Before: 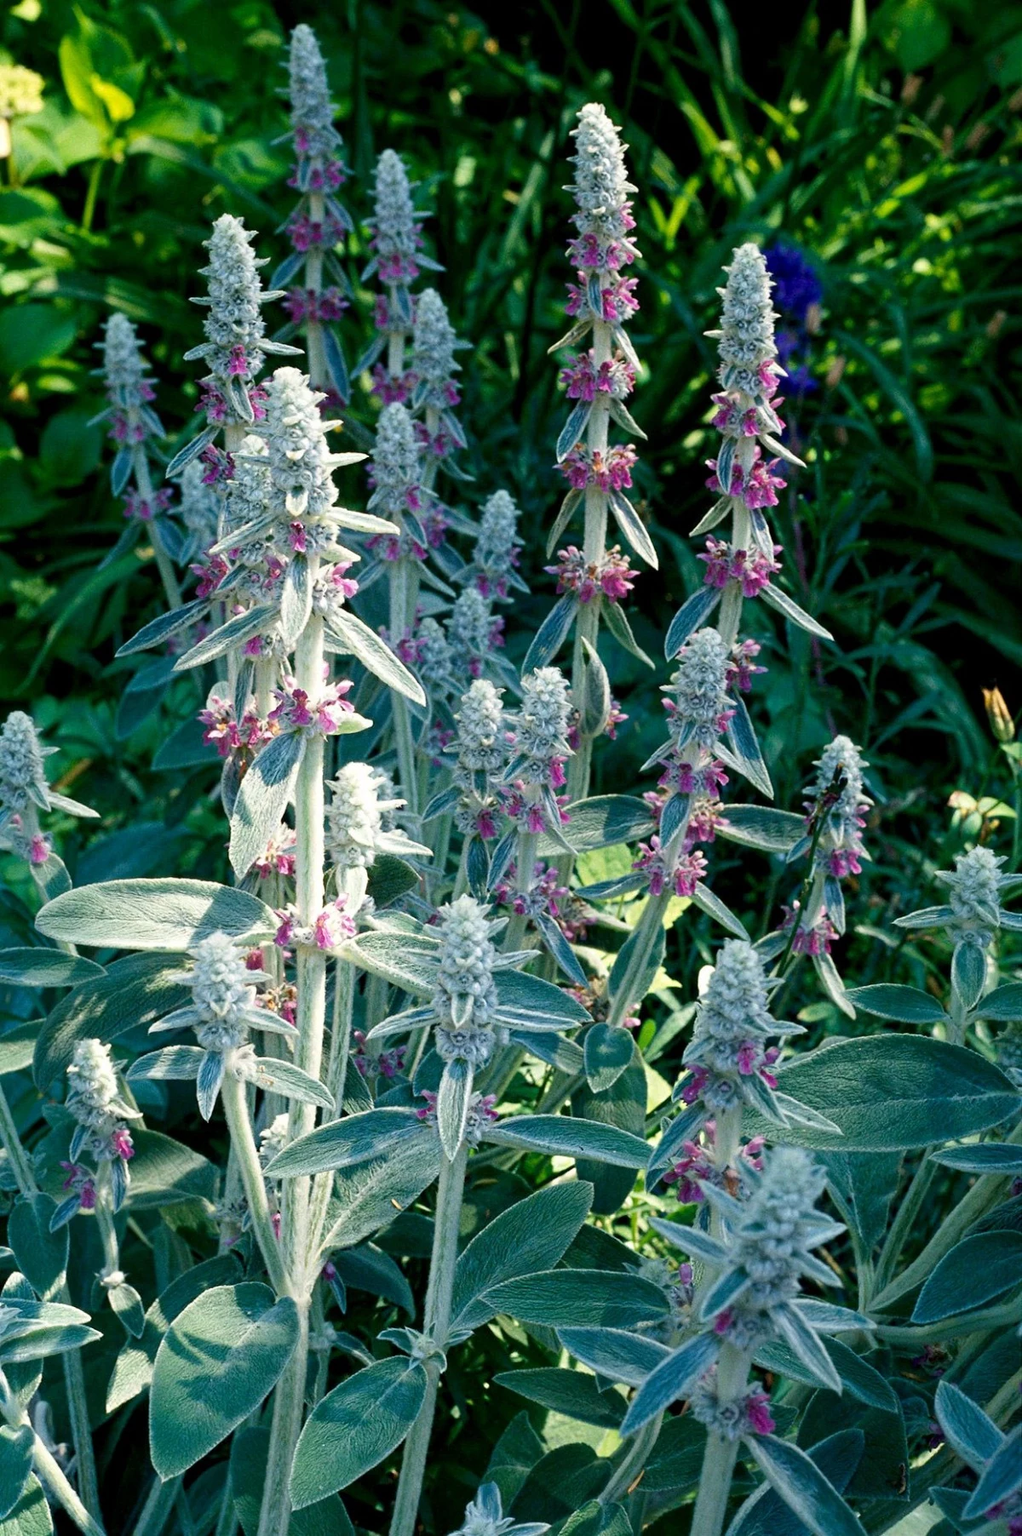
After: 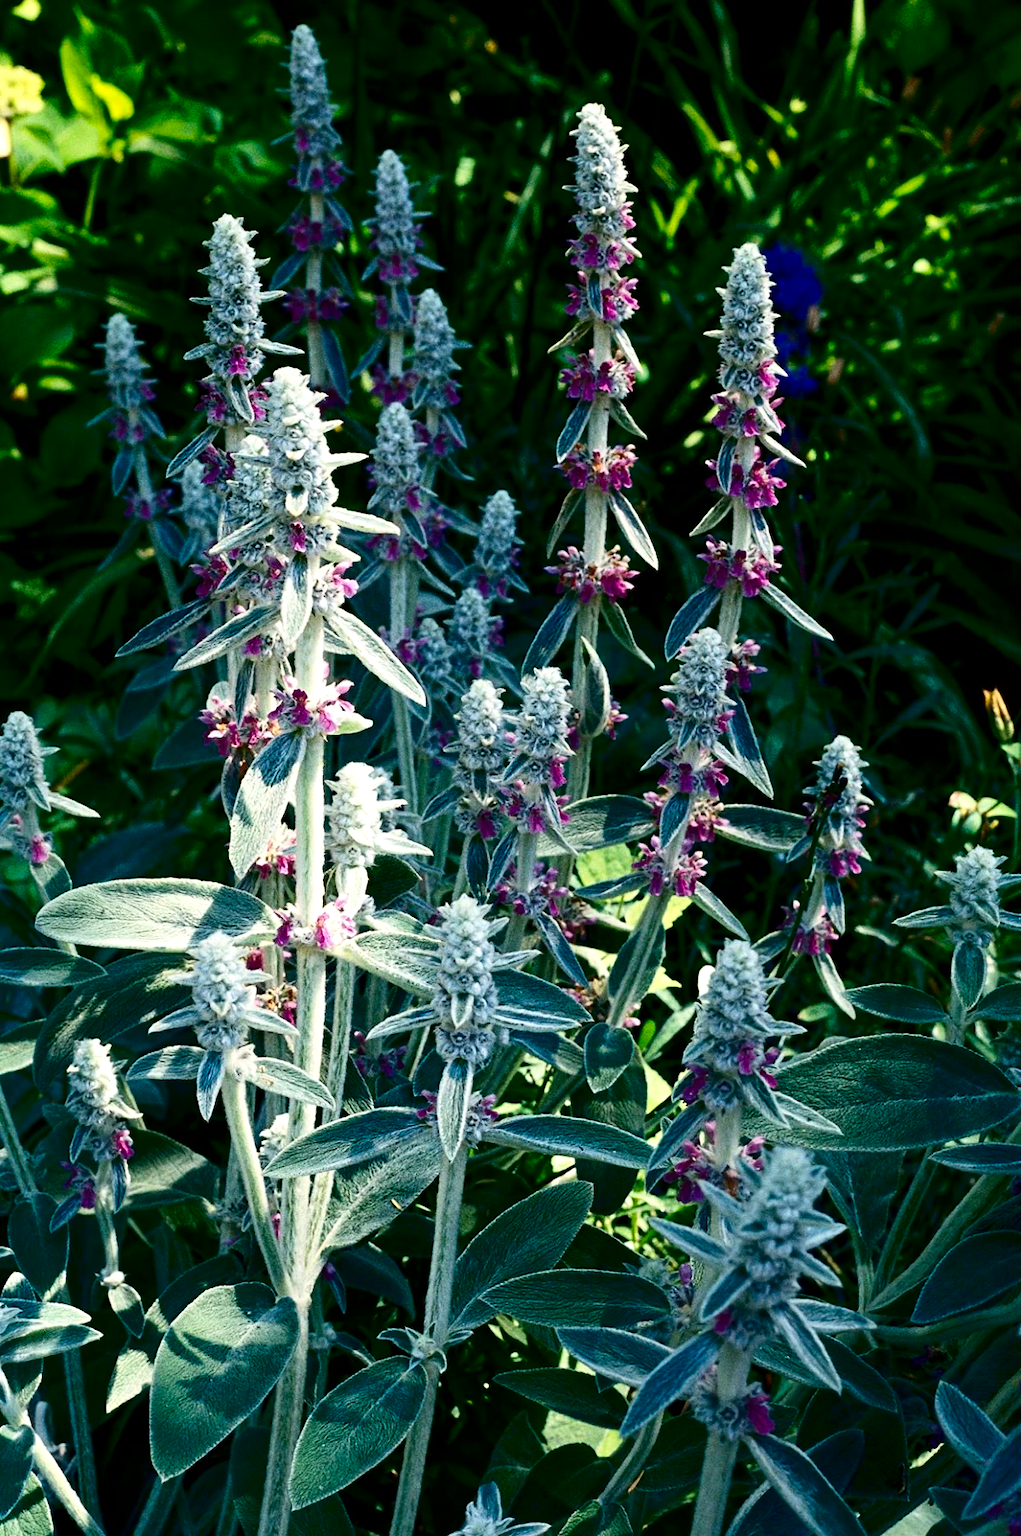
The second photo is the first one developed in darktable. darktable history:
exposure: black level correction 0.001, exposure 0.191 EV, compensate highlight preservation false
contrast brightness saturation: contrast 0.24, brightness -0.24, saturation 0.14
